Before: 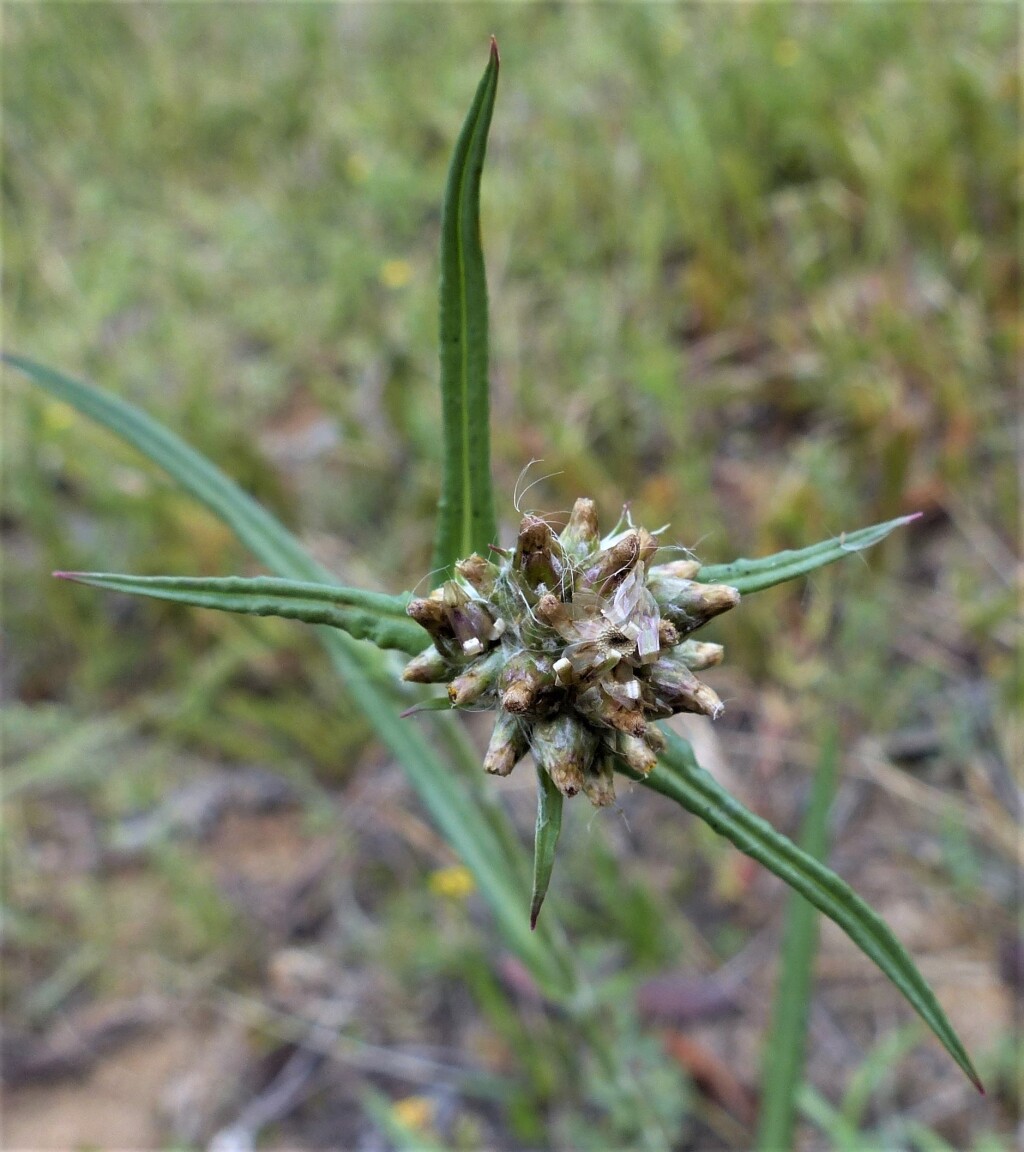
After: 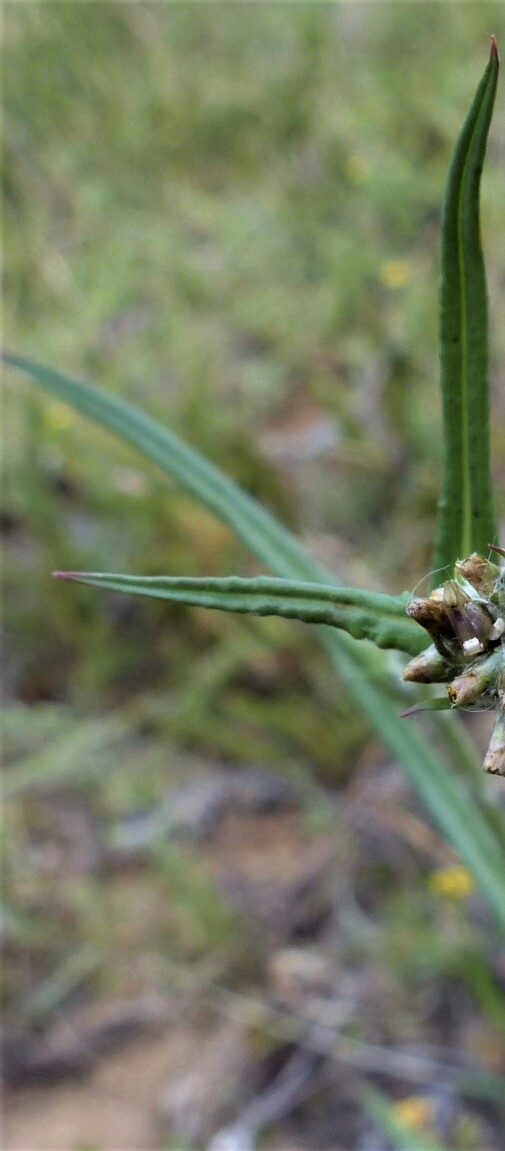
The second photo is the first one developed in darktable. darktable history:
crop and rotate: left 0.044%, top 0%, right 50.597%
tone equalizer: -8 EV -0.758 EV, -7 EV -0.724 EV, -6 EV -0.608 EV, -5 EV -0.409 EV, -3 EV 0.374 EV, -2 EV 0.6 EV, -1 EV 0.676 EV, +0 EV 0.773 EV, mask exposure compensation -0.495 EV
exposure: black level correction 0, exposure -0.686 EV, compensate highlight preservation false
